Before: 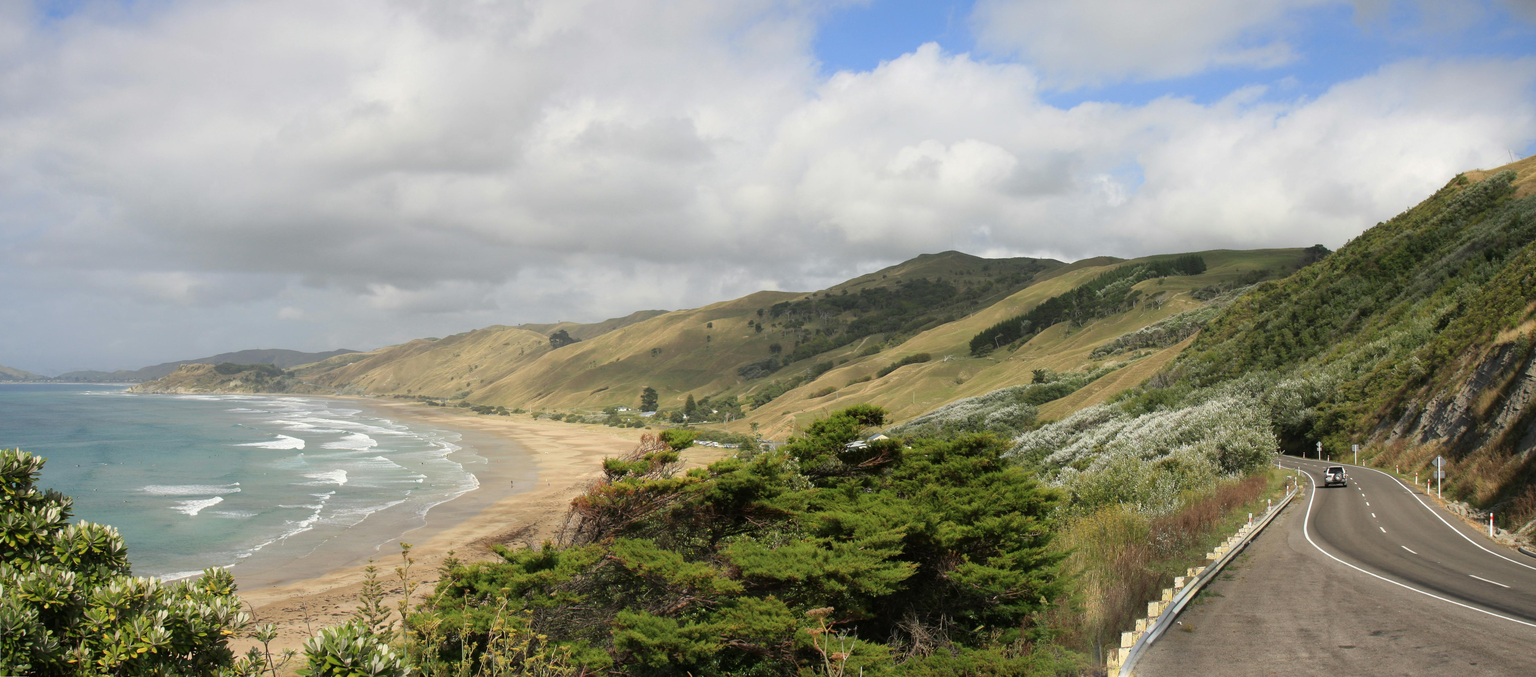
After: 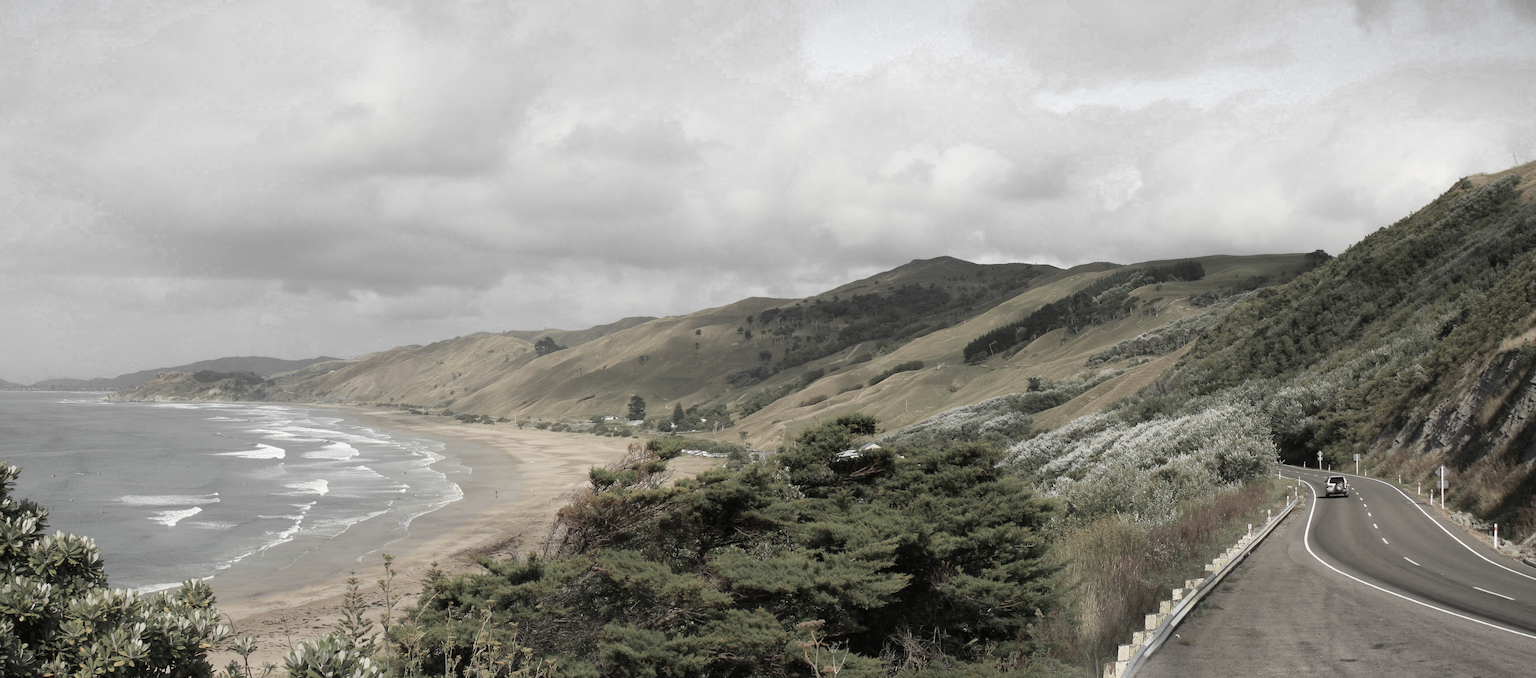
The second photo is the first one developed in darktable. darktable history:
color zones: curves: ch0 [(0, 0.613) (0.01, 0.613) (0.245, 0.448) (0.498, 0.529) (0.642, 0.665) (0.879, 0.777) (0.99, 0.613)]; ch1 [(0, 0.035) (0.121, 0.189) (0.259, 0.197) (0.415, 0.061) (0.589, 0.022) (0.732, 0.022) (0.857, 0.026) (0.991, 0.053)]
crop: left 1.683%, right 0.279%, bottom 1.804%
